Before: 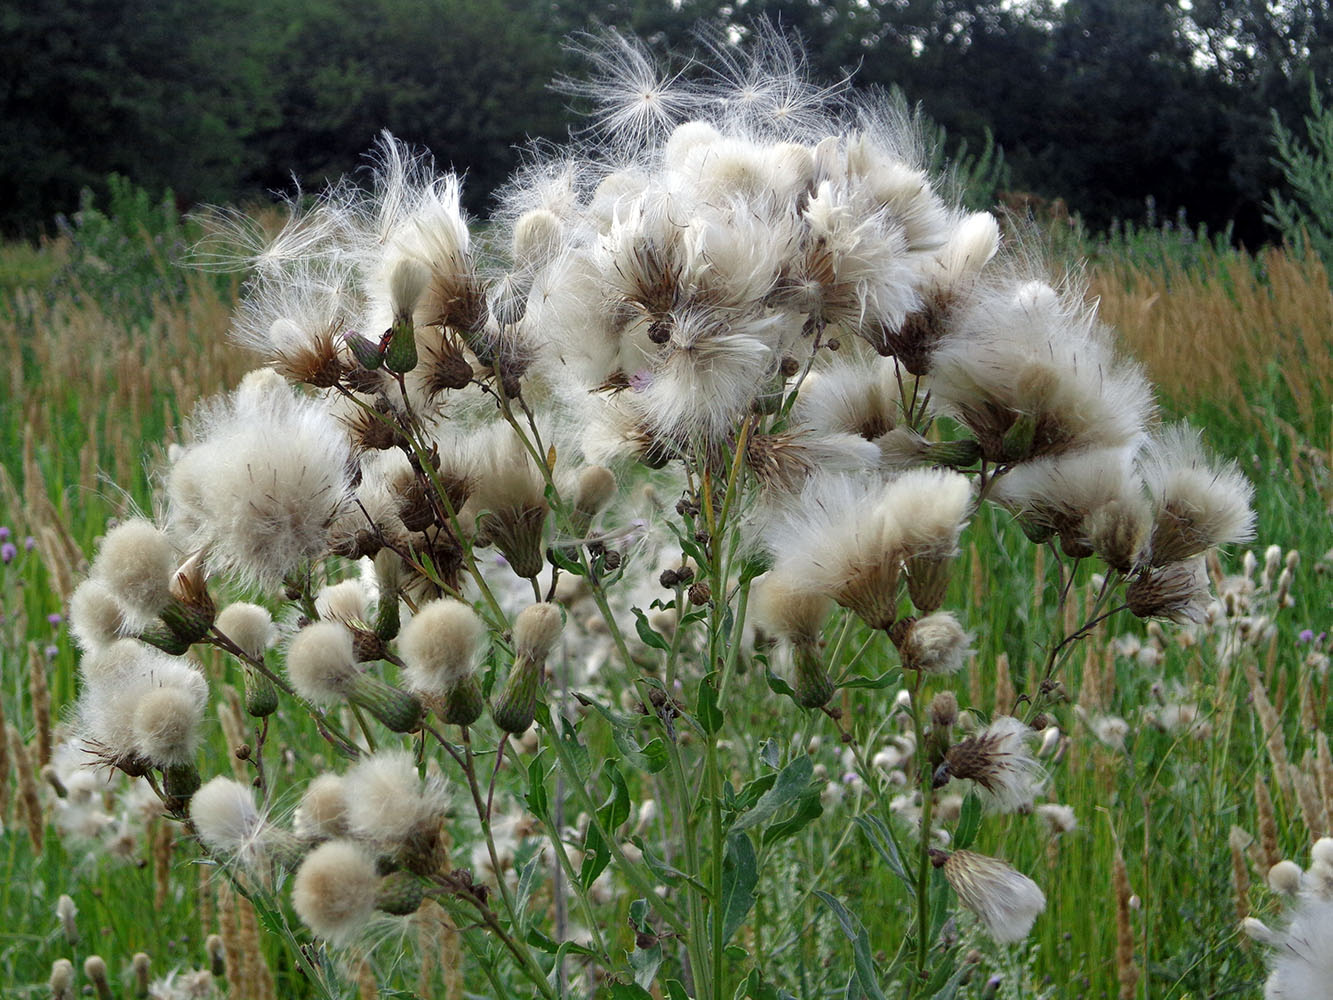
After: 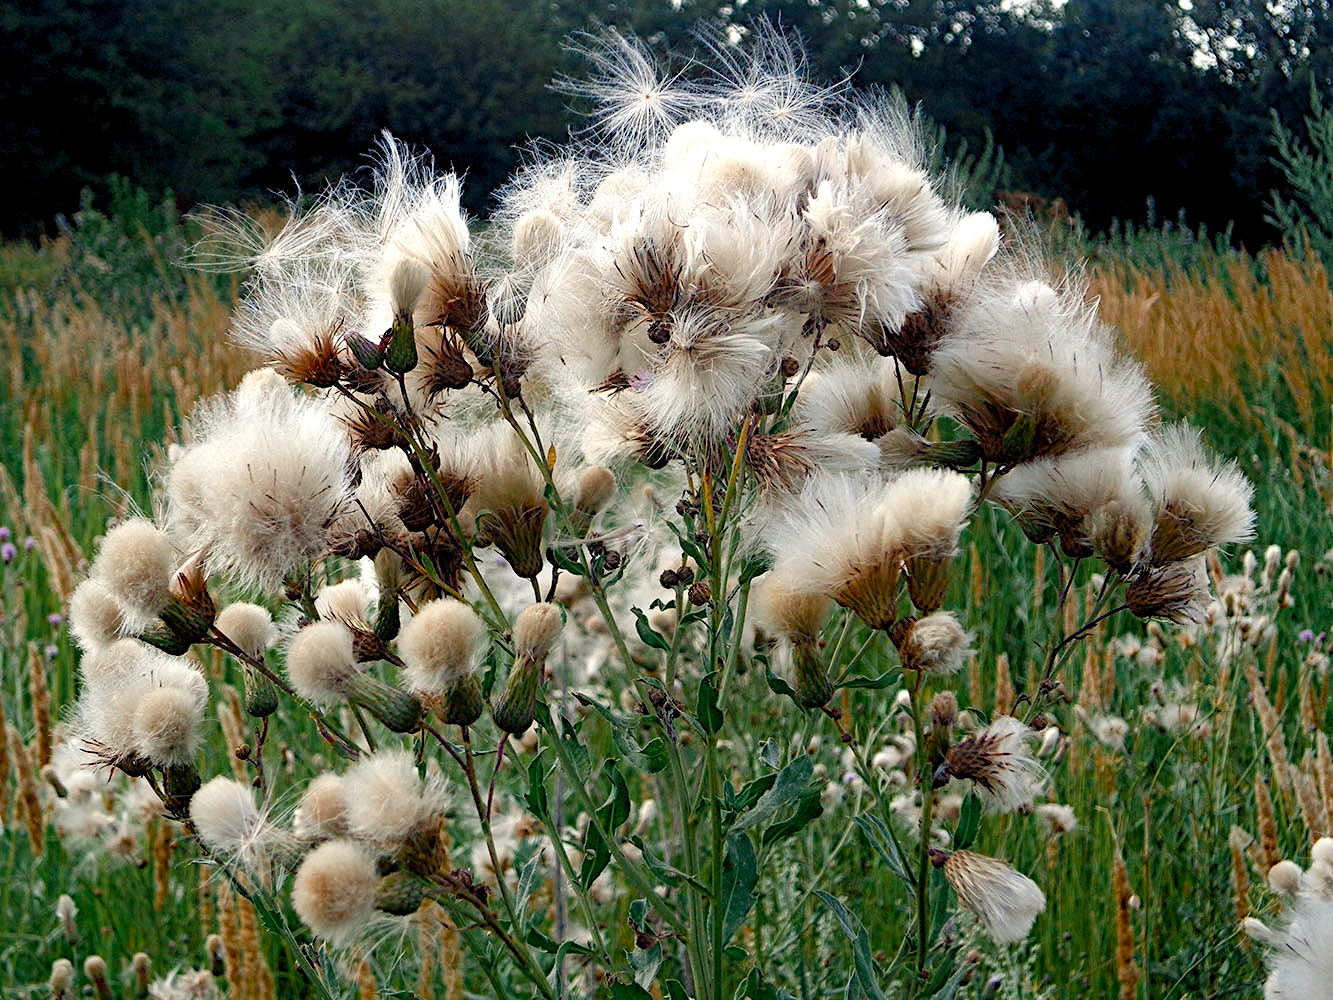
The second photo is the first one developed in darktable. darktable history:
contrast equalizer "soft": y [[0.5, 0.488, 0.462, 0.461, 0.491, 0.5], [0.5 ×6], [0.5 ×6], [0 ×6], [0 ×6]]
diffuse or sharpen "_builtin_sharpen demosaicing | AA filter": edge sensitivity 1, 1st order anisotropy 100%, 2nd order anisotropy 100%, 3rd order anisotropy 100%, 4th order anisotropy 100%, 1st order speed -25%, 2nd order speed -25%, 3rd order speed -25%, 4th order speed -25%
haze removal: strength -0.05
tone equalizer "_builtin_contrast tone curve | soft": -8 EV -0.417 EV, -7 EV -0.389 EV, -6 EV -0.333 EV, -5 EV -0.222 EV, -3 EV 0.222 EV, -2 EV 0.333 EV, -1 EV 0.389 EV, +0 EV 0.417 EV, edges refinement/feathering 500, mask exposure compensation -1.57 EV, preserve details no
color equalizer "creative | pacific": saturation › orange 1.03, saturation › yellow 0.883, saturation › green 0.883, saturation › blue 1.08, saturation › magenta 1.05, hue › orange -4.88, hue › green 8.78, brightness › red 1.06, brightness › orange 1.08, brightness › yellow 0.916, brightness › green 0.916, brightness › cyan 1.04, brightness › blue 1.12, brightness › magenta 1.07
rgb primaries "creative | pacific": red hue -0.042, red purity 1.1, green hue 0.047, green purity 1.12, blue hue -0.089, blue purity 0.88
diffuse or sharpen "bloom 10%": radius span 32, 1st order speed 50%, 2nd order speed 50%, 3rd order speed 50%, 4th order speed 50% | blend: blend mode normal, opacity 10%; mask: uniform (no mask)
color balance rgb "creative | pacific": shadows lift › chroma 1%, shadows lift › hue 240.84°, highlights gain › chroma 2%, highlights gain › hue 73.2°, global offset › luminance -0.5%, perceptual saturation grading › global saturation 20%, perceptual saturation grading › highlights -25%, perceptual saturation grading › shadows 50%, global vibrance 15%
